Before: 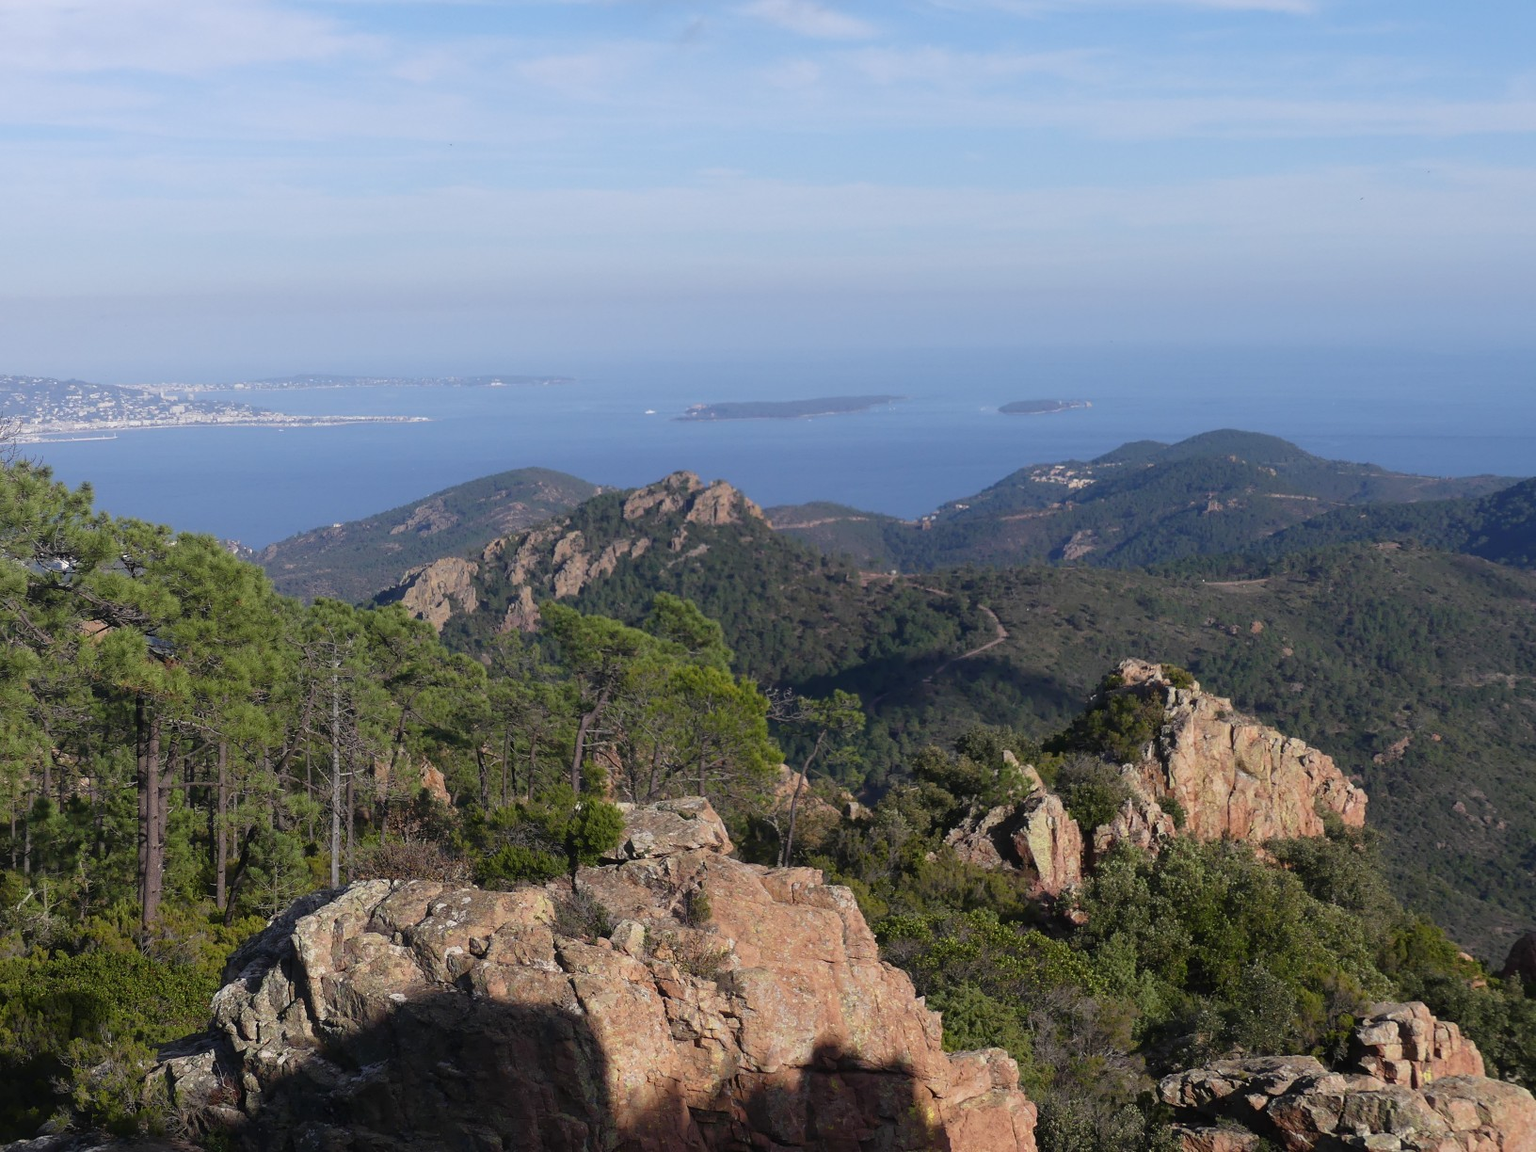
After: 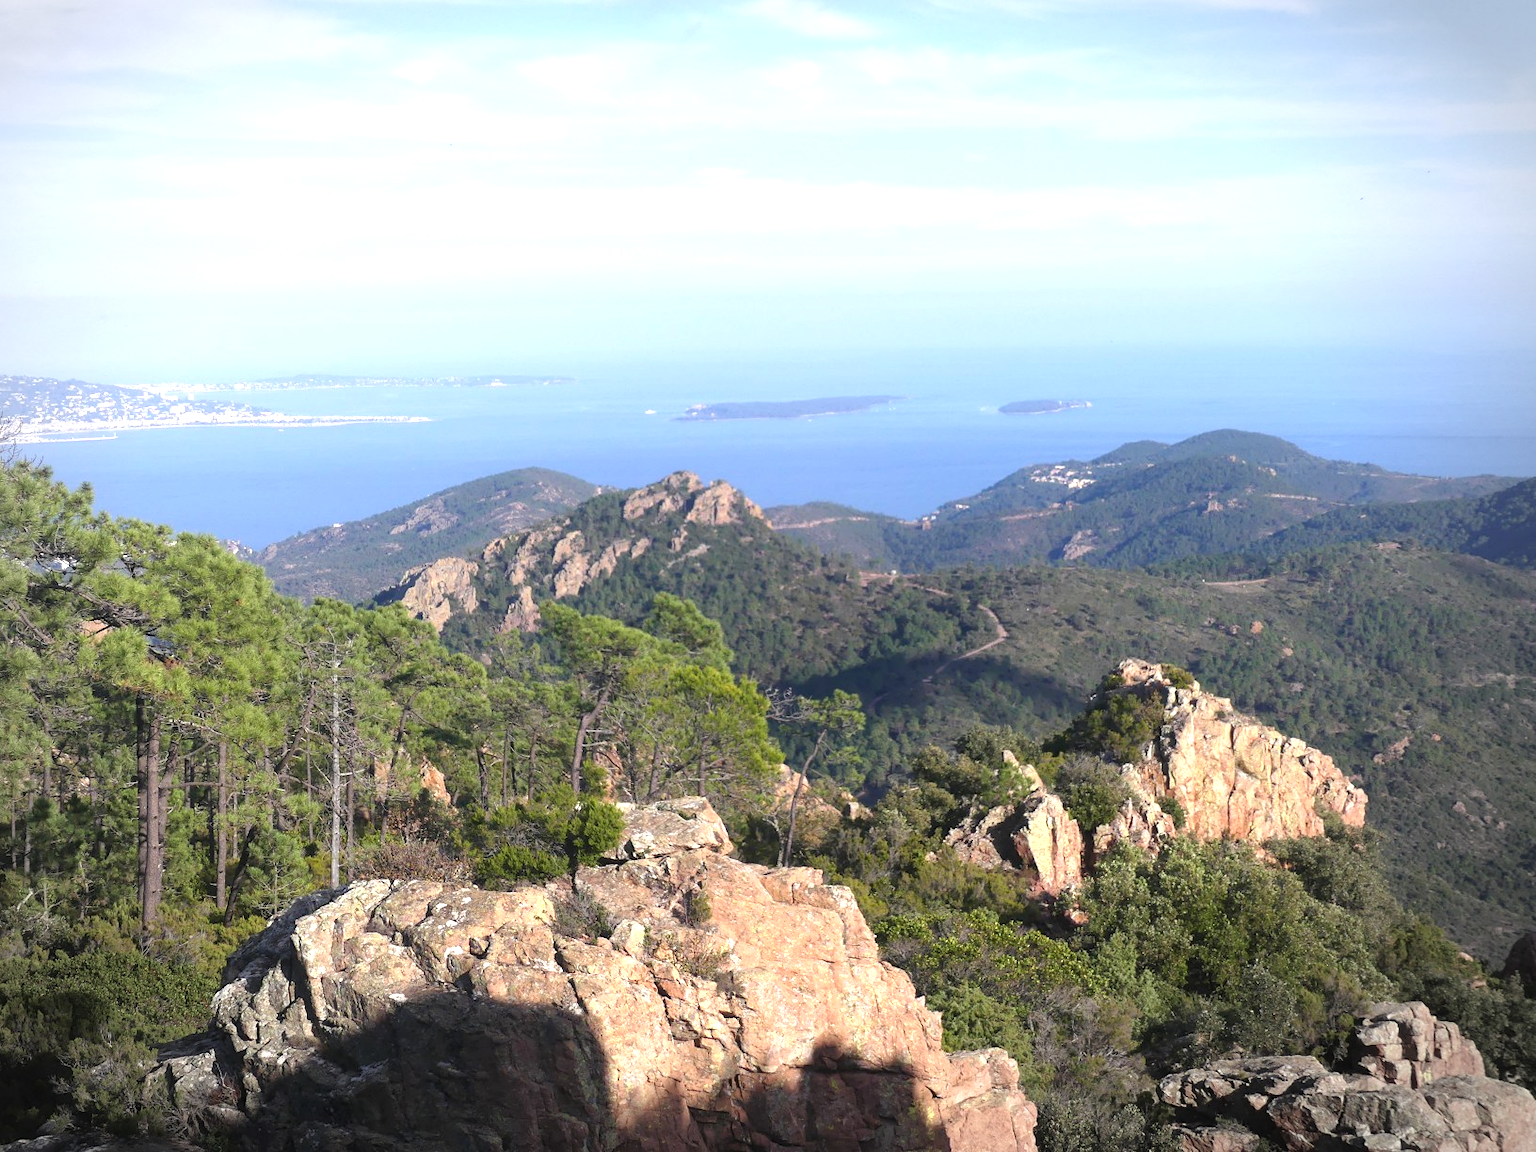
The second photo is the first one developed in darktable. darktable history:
exposure: black level correction 0, exposure 1.2 EV, compensate highlight preservation false
vignetting: center (-0.032, -0.045), automatic ratio true
